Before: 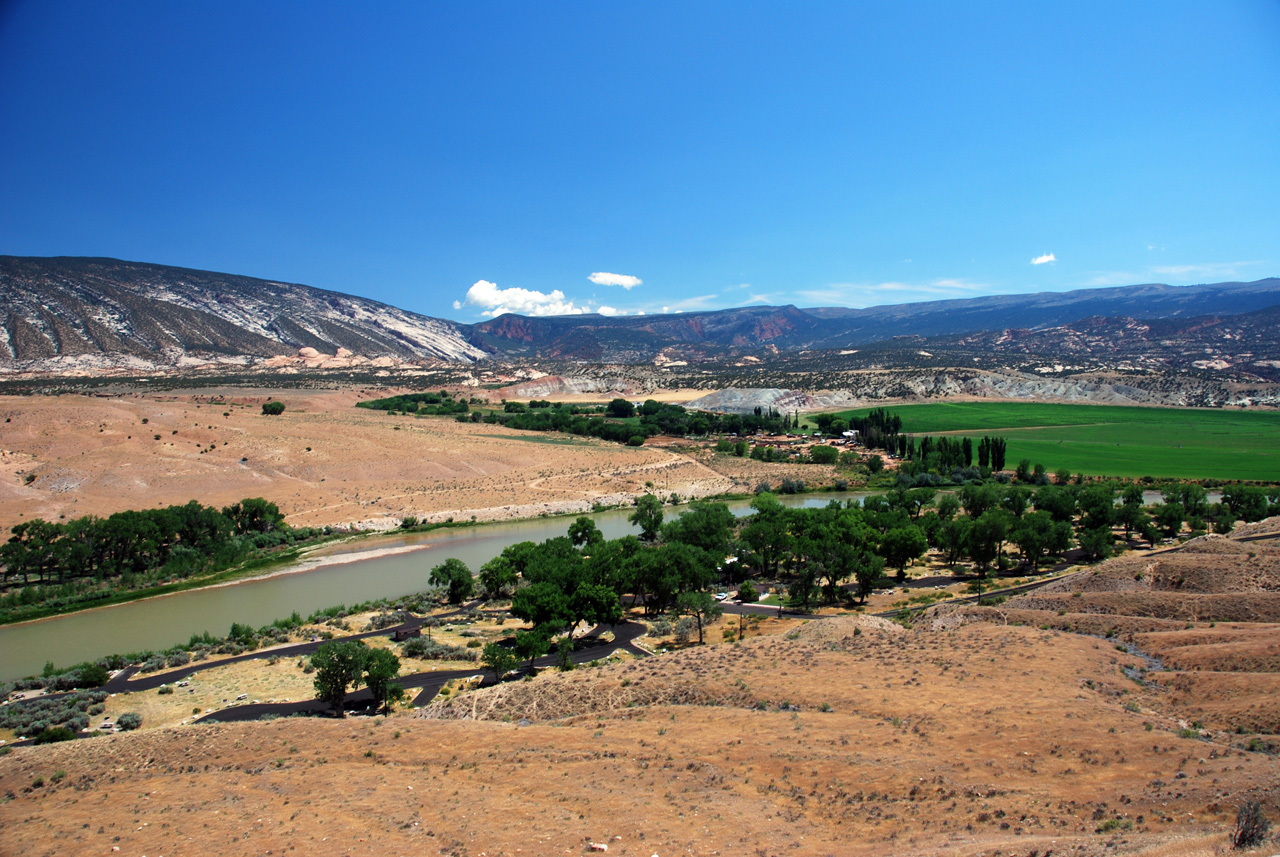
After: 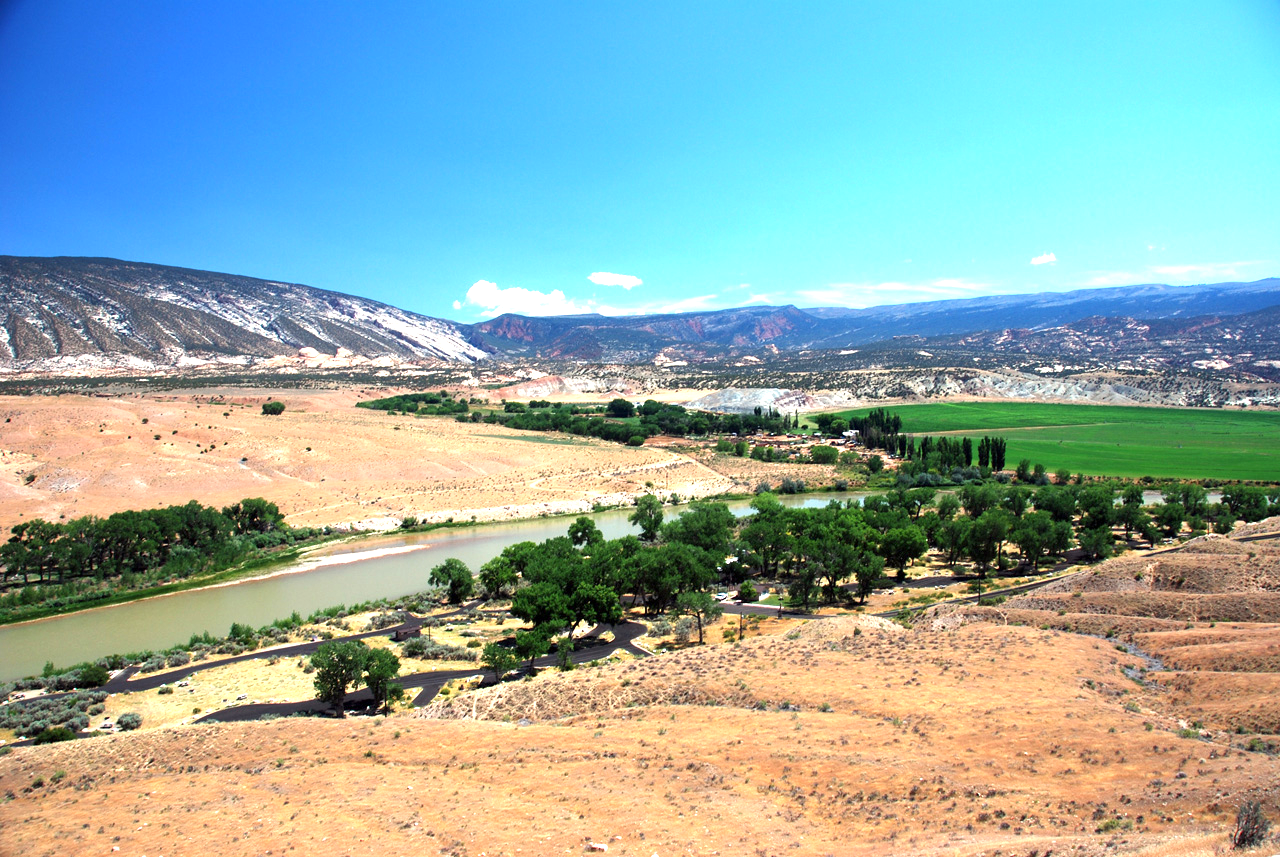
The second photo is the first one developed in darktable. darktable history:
exposure: exposure 1.072 EV, compensate highlight preservation false
